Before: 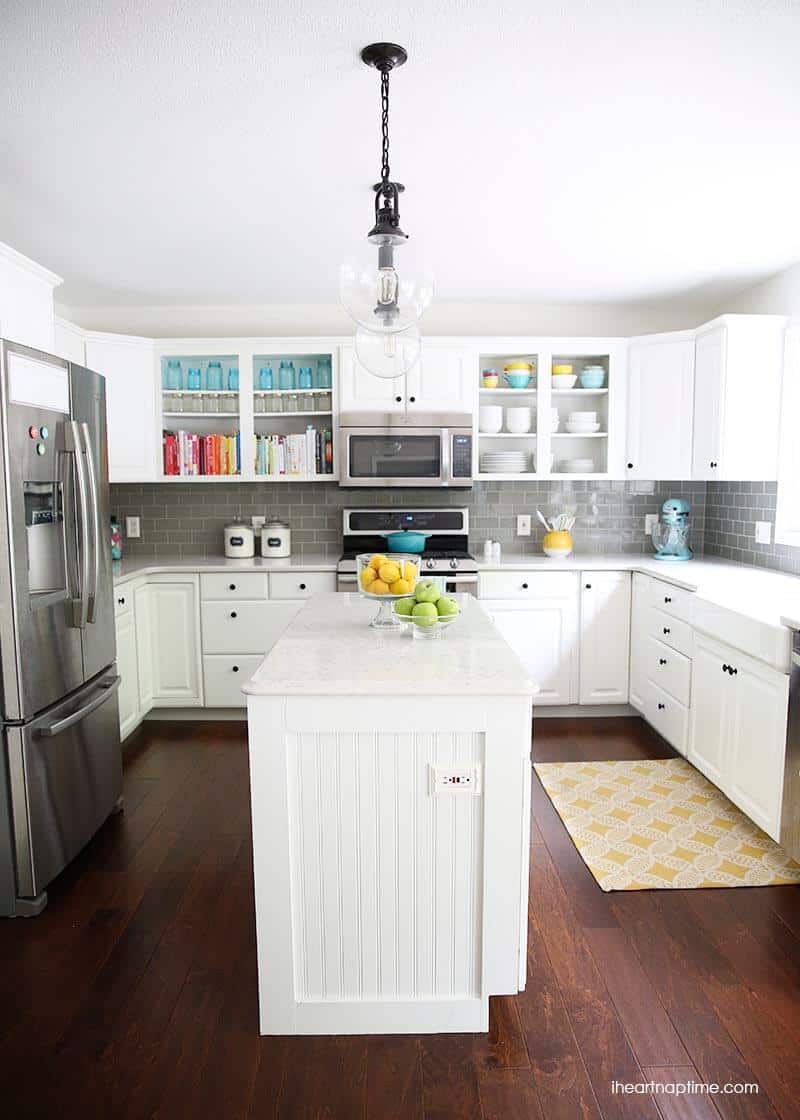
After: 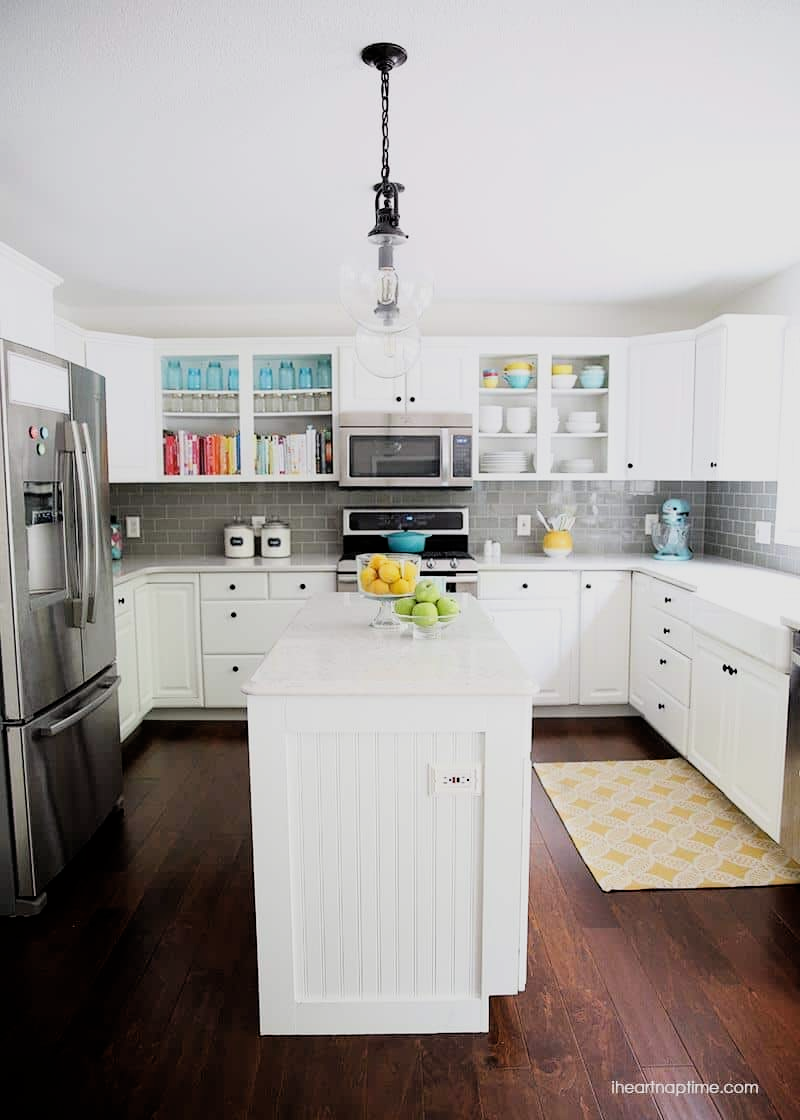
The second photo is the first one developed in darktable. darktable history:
filmic rgb: black relative exposure -7.75 EV, white relative exposure 4.36 EV, threshold 5.96 EV, hardness 3.76, latitude 49.29%, contrast 1.101, enable highlight reconstruction true
